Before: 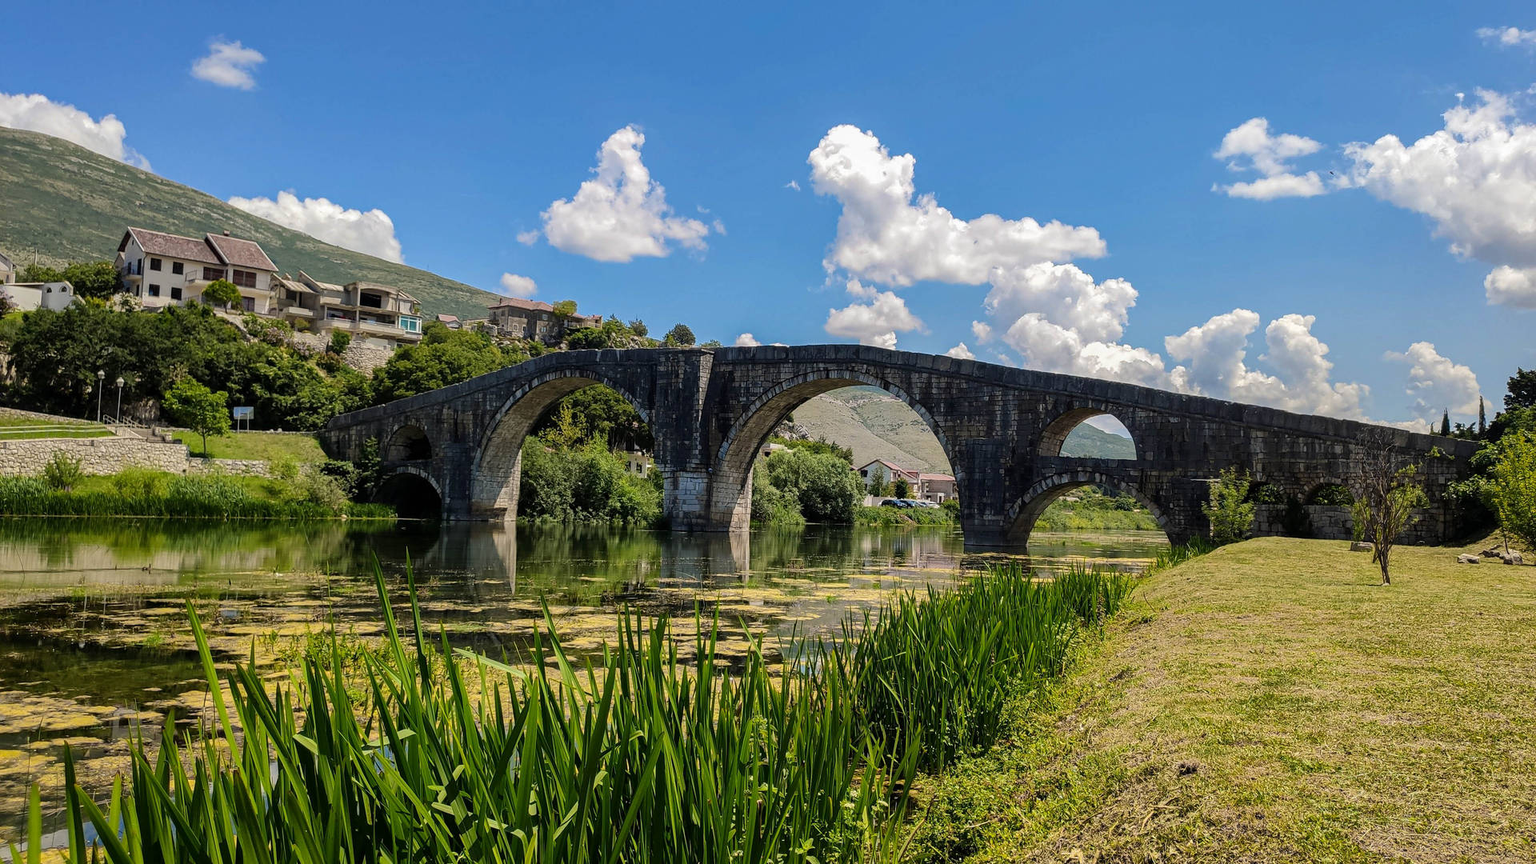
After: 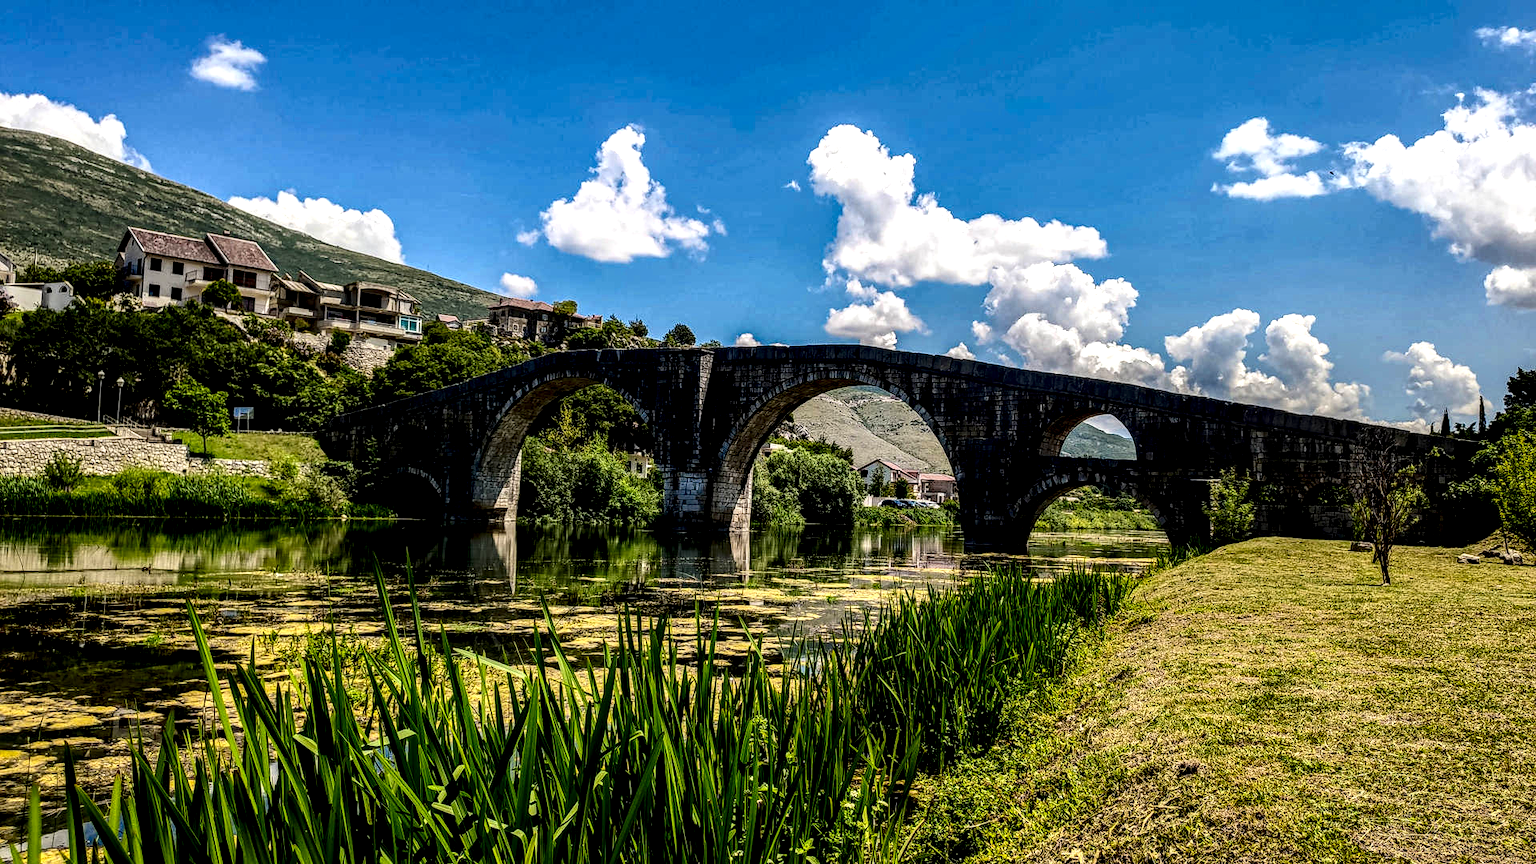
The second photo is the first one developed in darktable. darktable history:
local contrast: highlights 19%, detail 188%
contrast brightness saturation: contrast 0.207, brightness -0.108, saturation 0.21
